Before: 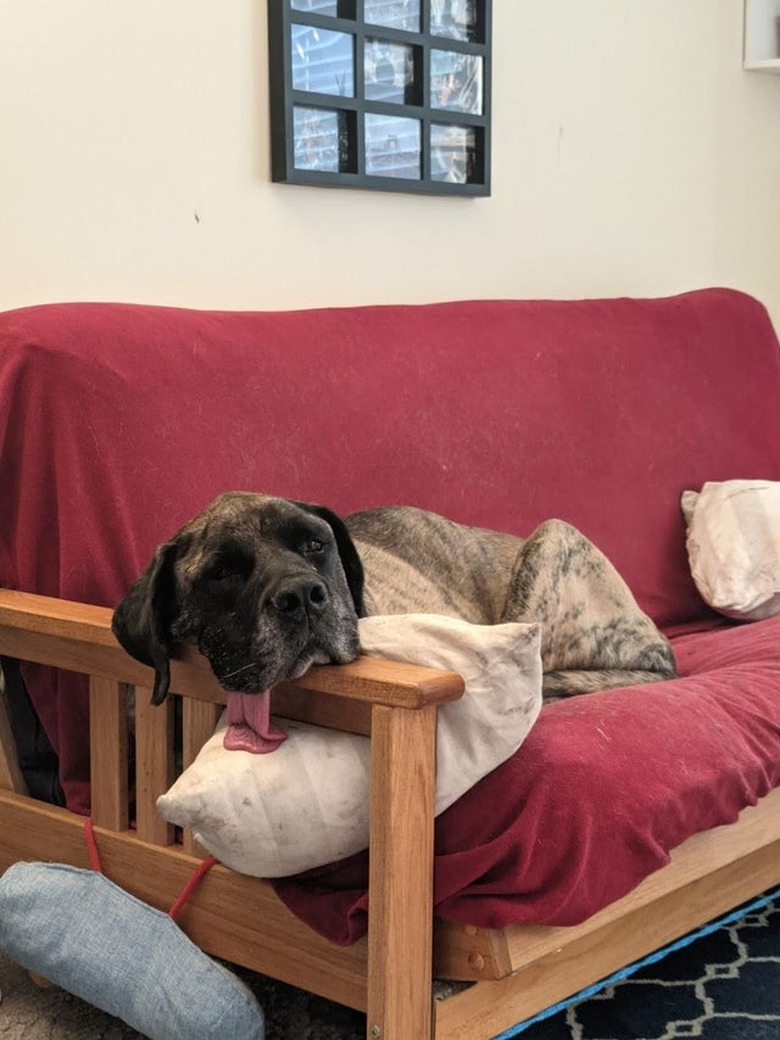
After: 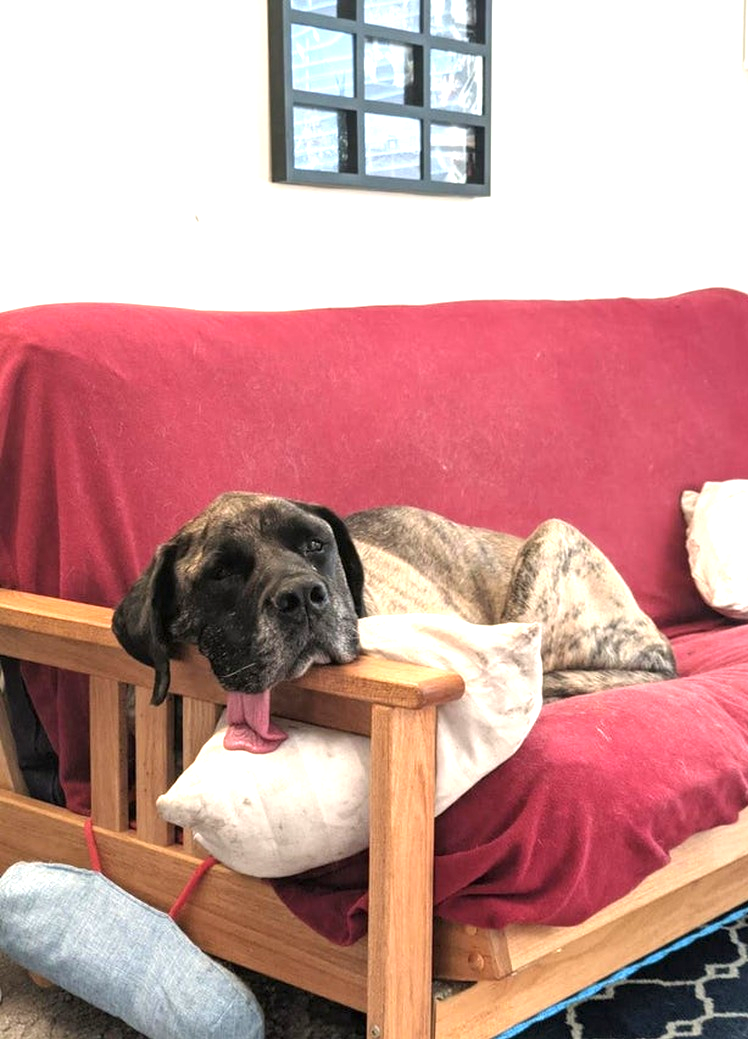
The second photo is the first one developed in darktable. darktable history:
exposure: exposure 1.093 EV, compensate exposure bias true, compensate highlight preservation false
crop: right 4.058%, bottom 0.025%
